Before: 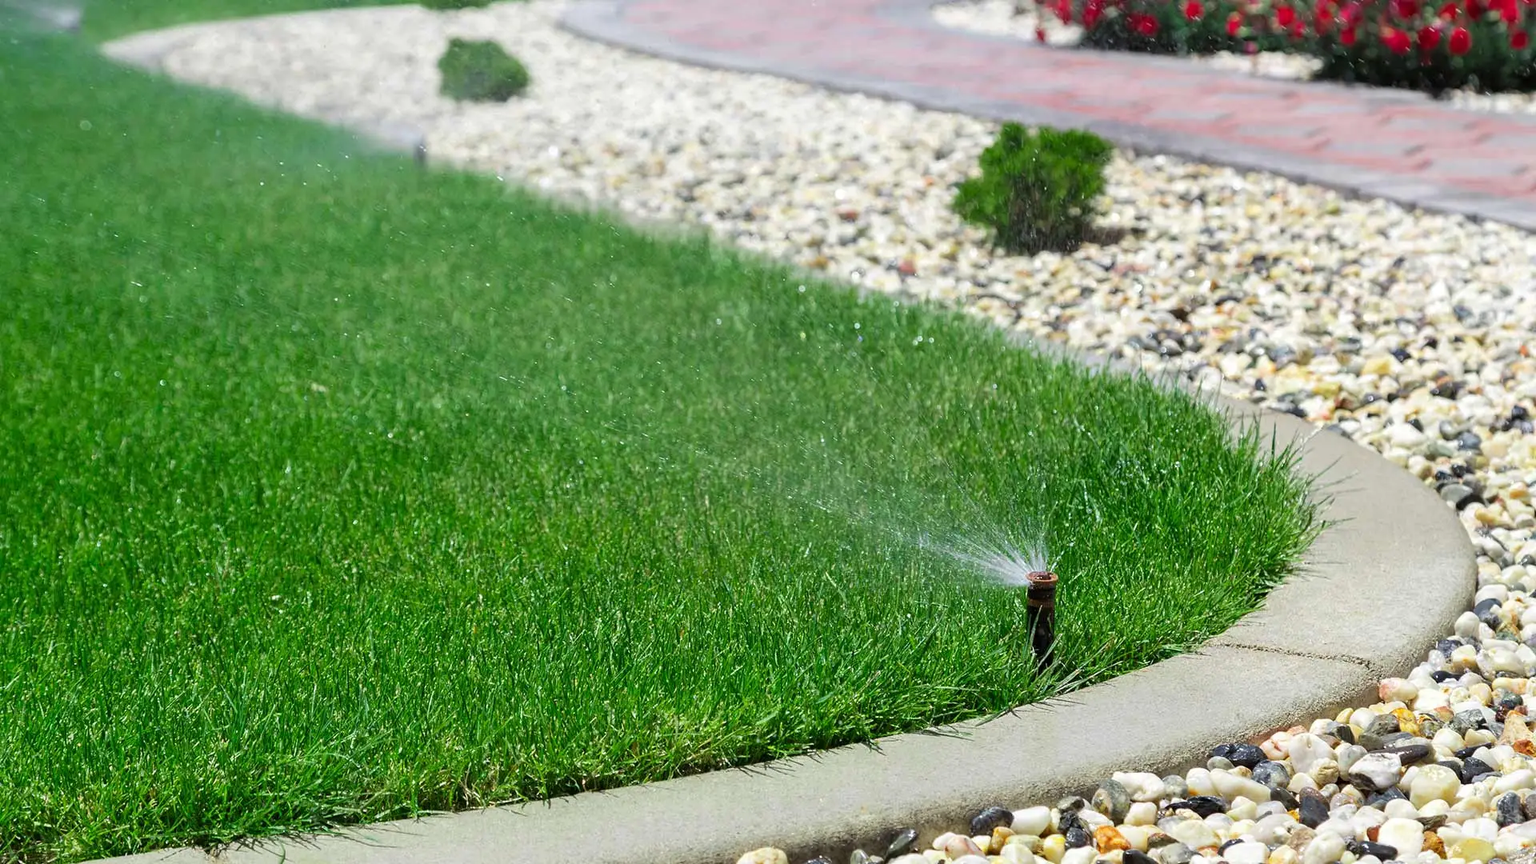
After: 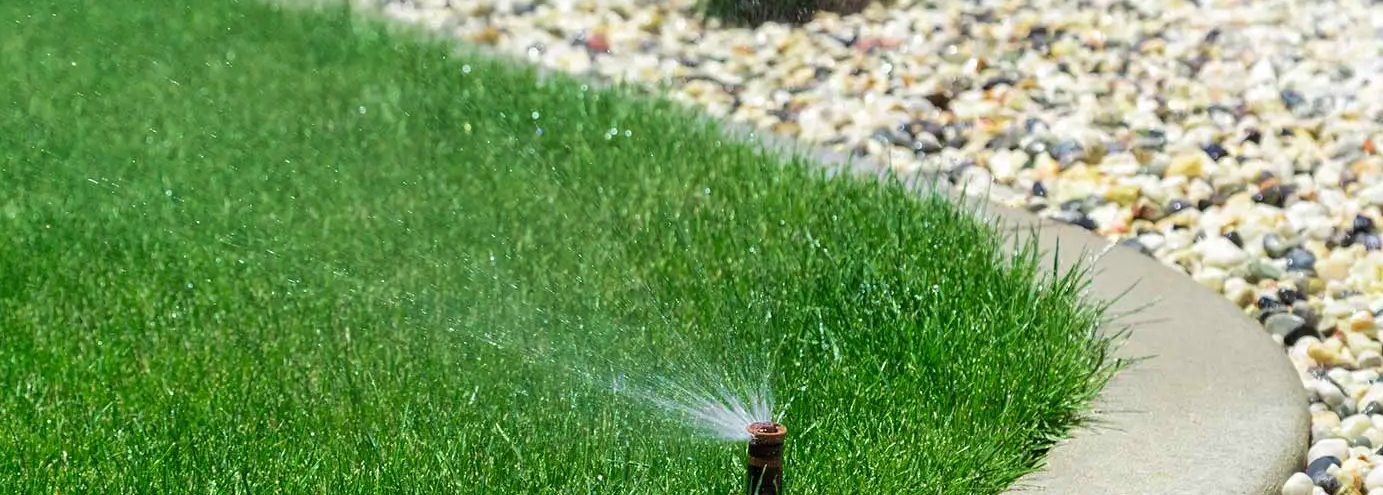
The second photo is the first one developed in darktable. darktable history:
velvia: on, module defaults
crop and rotate: left 27.938%, top 27.046%, bottom 27.046%
